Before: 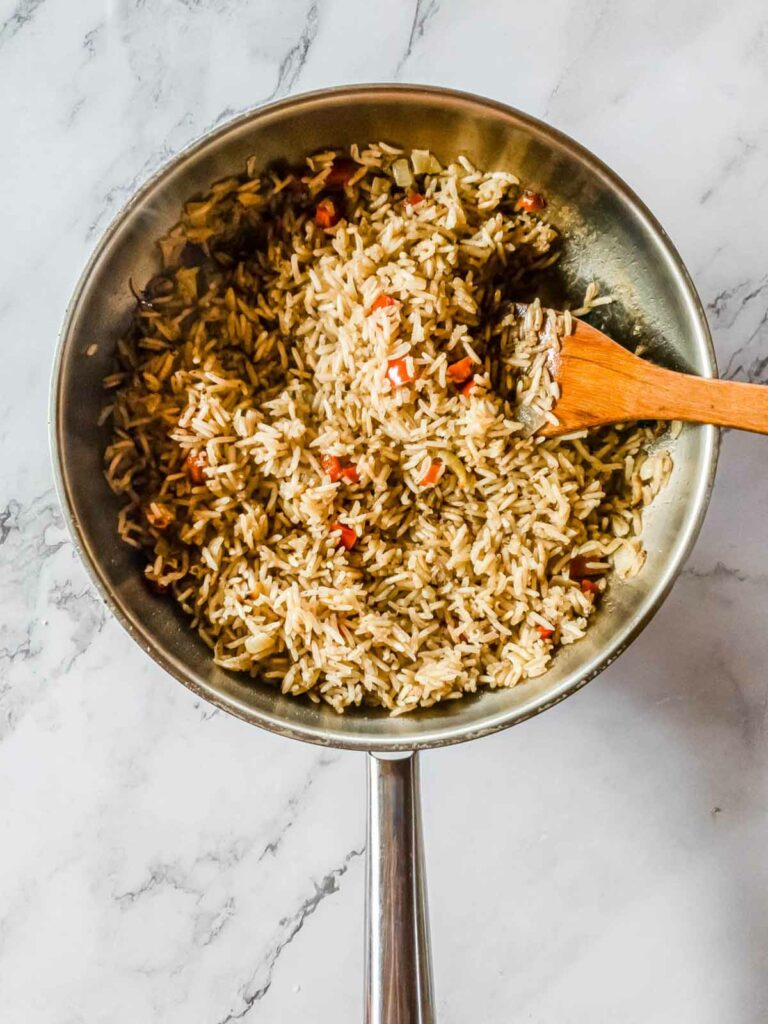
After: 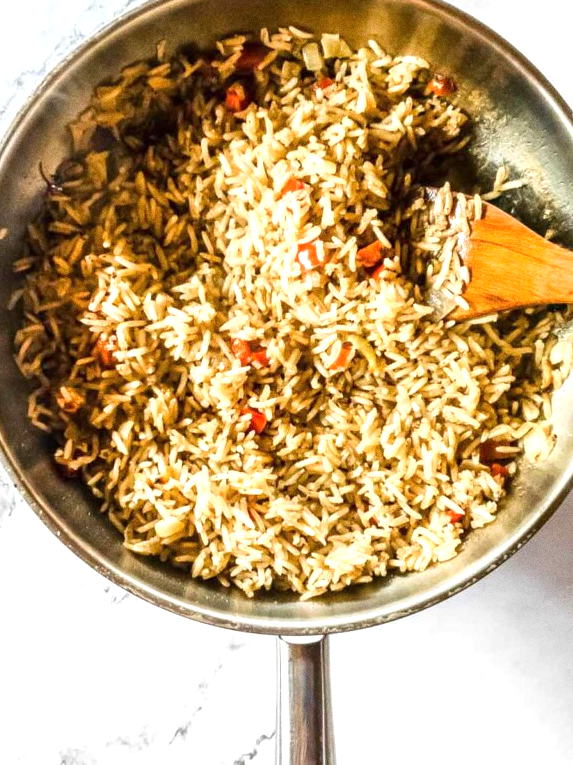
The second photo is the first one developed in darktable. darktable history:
grain: on, module defaults
crop and rotate: left 11.831%, top 11.346%, right 13.429%, bottom 13.899%
exposure: exposure 0.648 EV, compensate highlight preservation false
